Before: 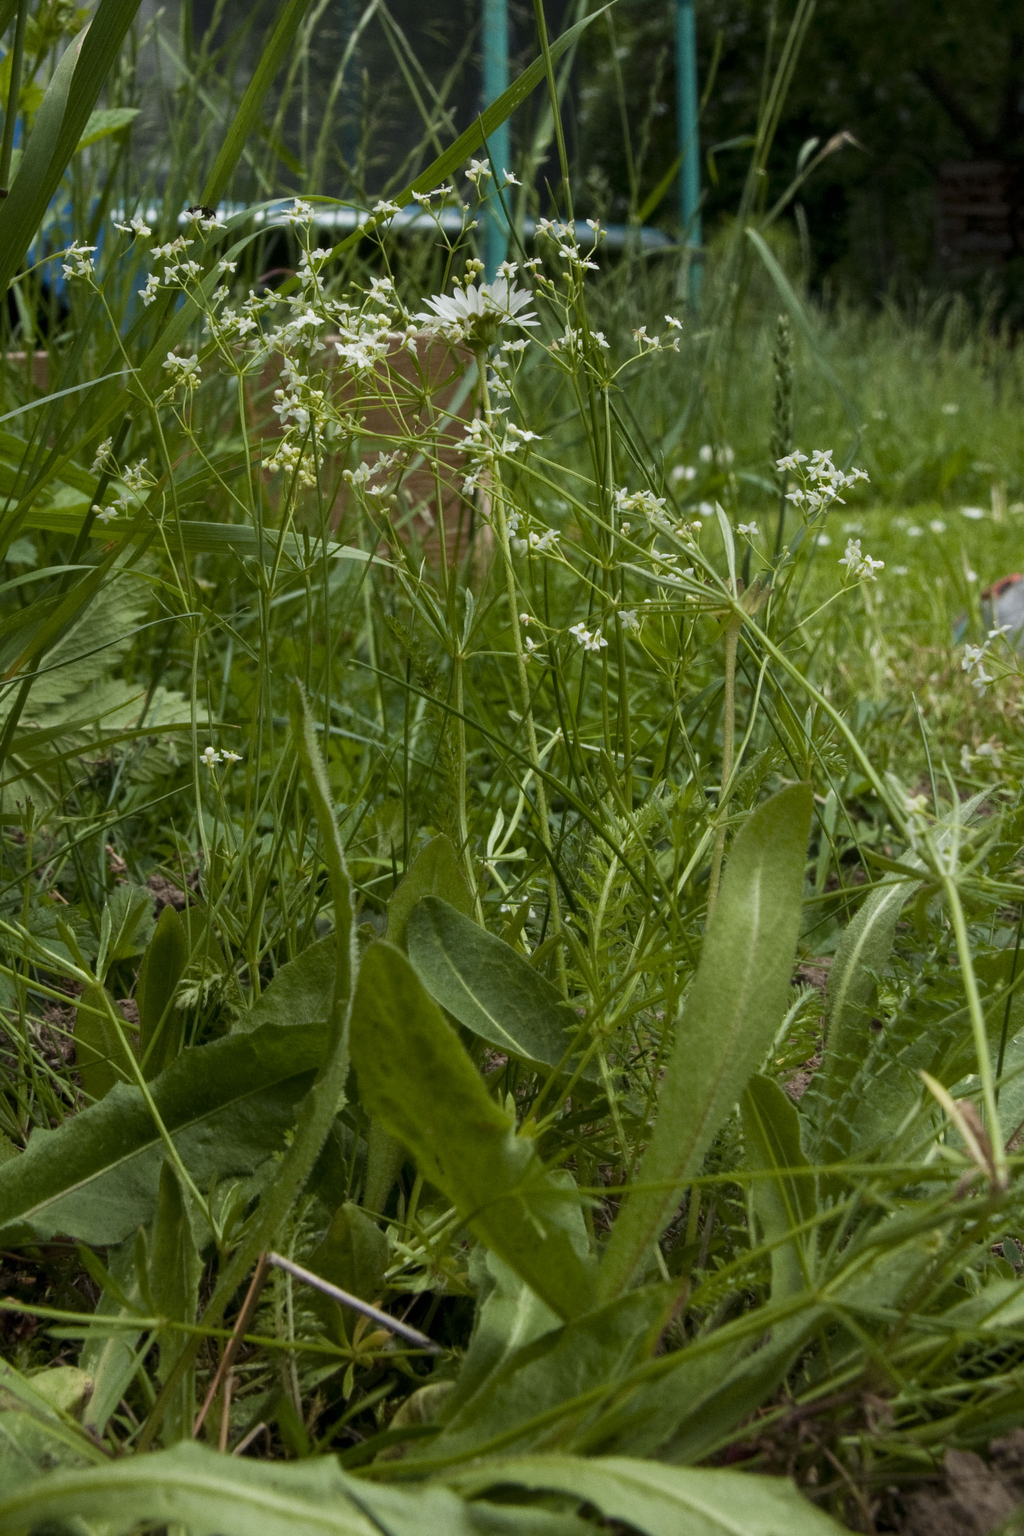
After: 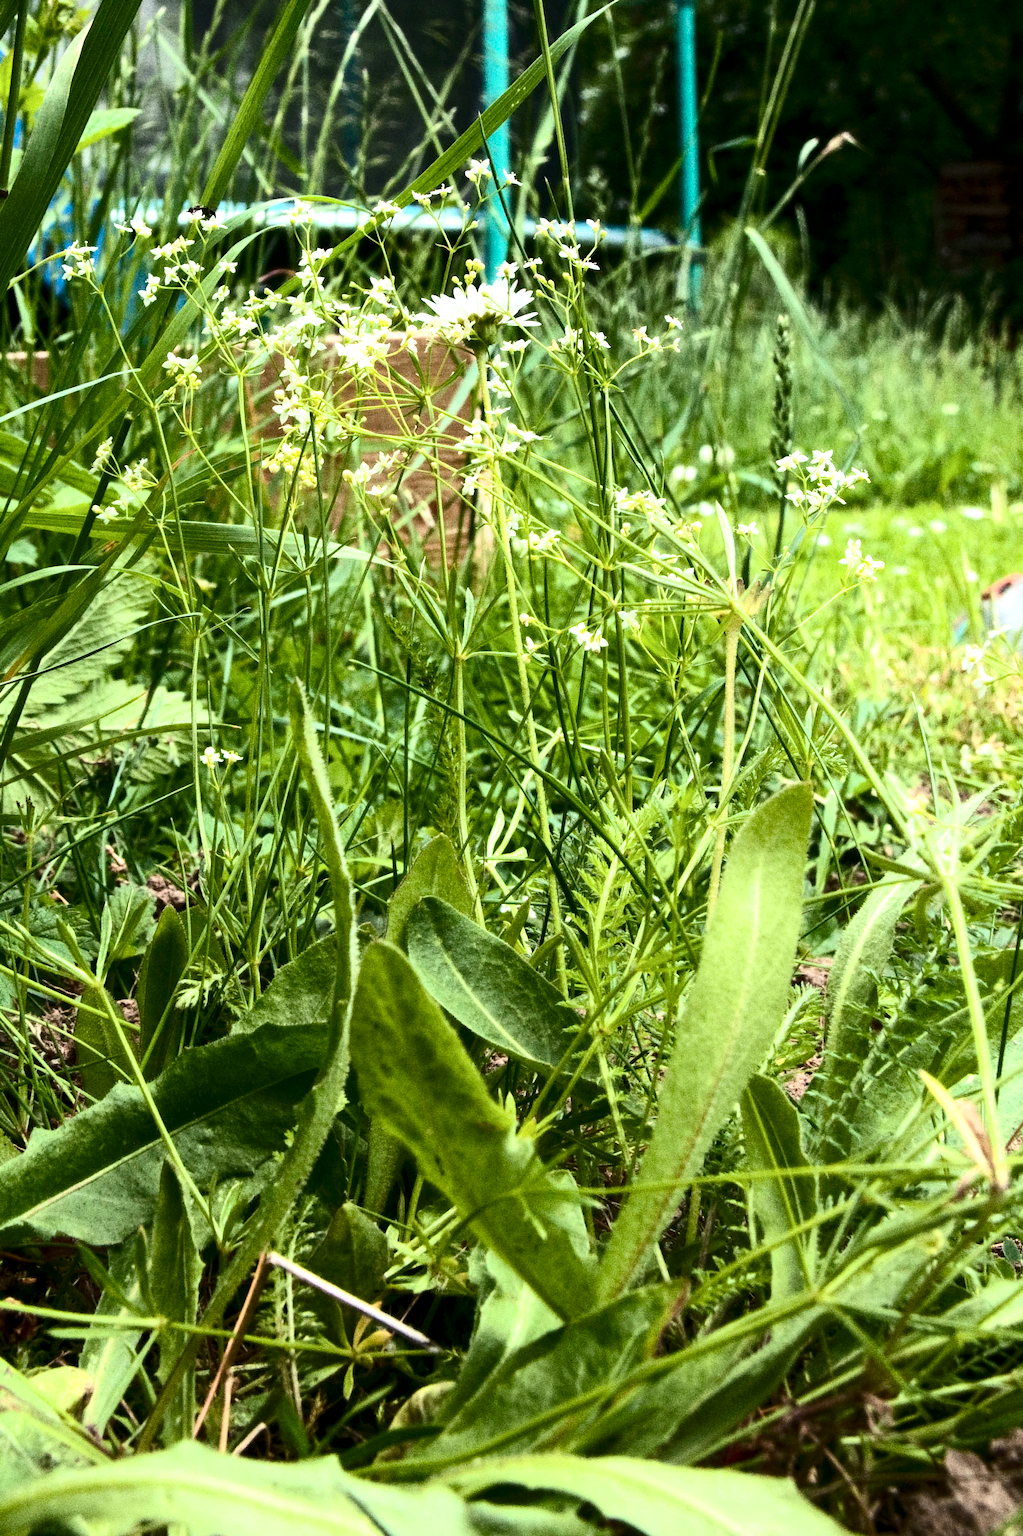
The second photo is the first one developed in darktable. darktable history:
exposure: exposure 1.094 EV, compensate highlight preservation false
contrast brightness saturation: contrast 0.379, brightness 0.105
tone equalizer: -8 EV -0.395 EV, -7 EV -0.374 EV, -6 EV -0.369 EV, -5 EV -0.185 EV, -3 EV 0.201 EV, -2 EV 0.319 EV, -1 EV 0.402 EV, +0 EV 0.395 EV, edges refinement/feathering 500, mask exposure compensation -1.57 EV, preserve details no
